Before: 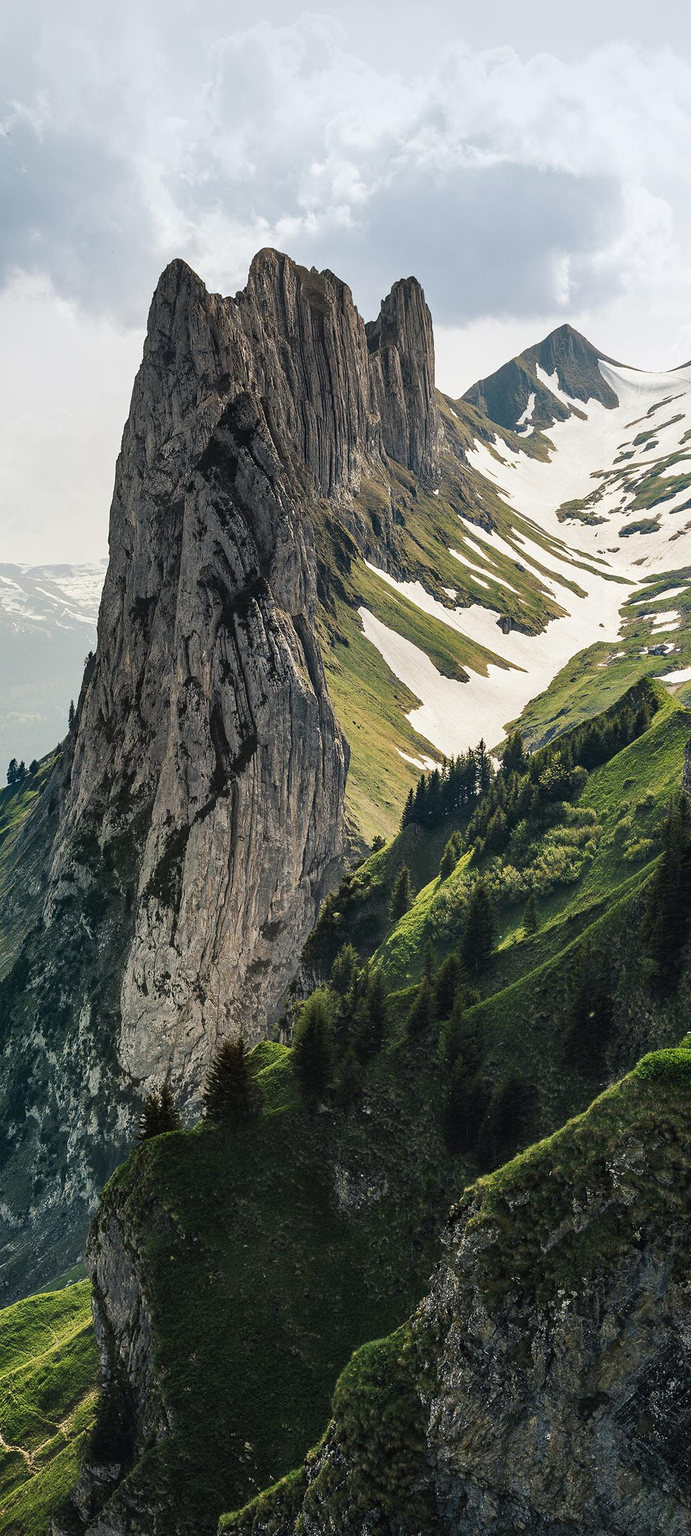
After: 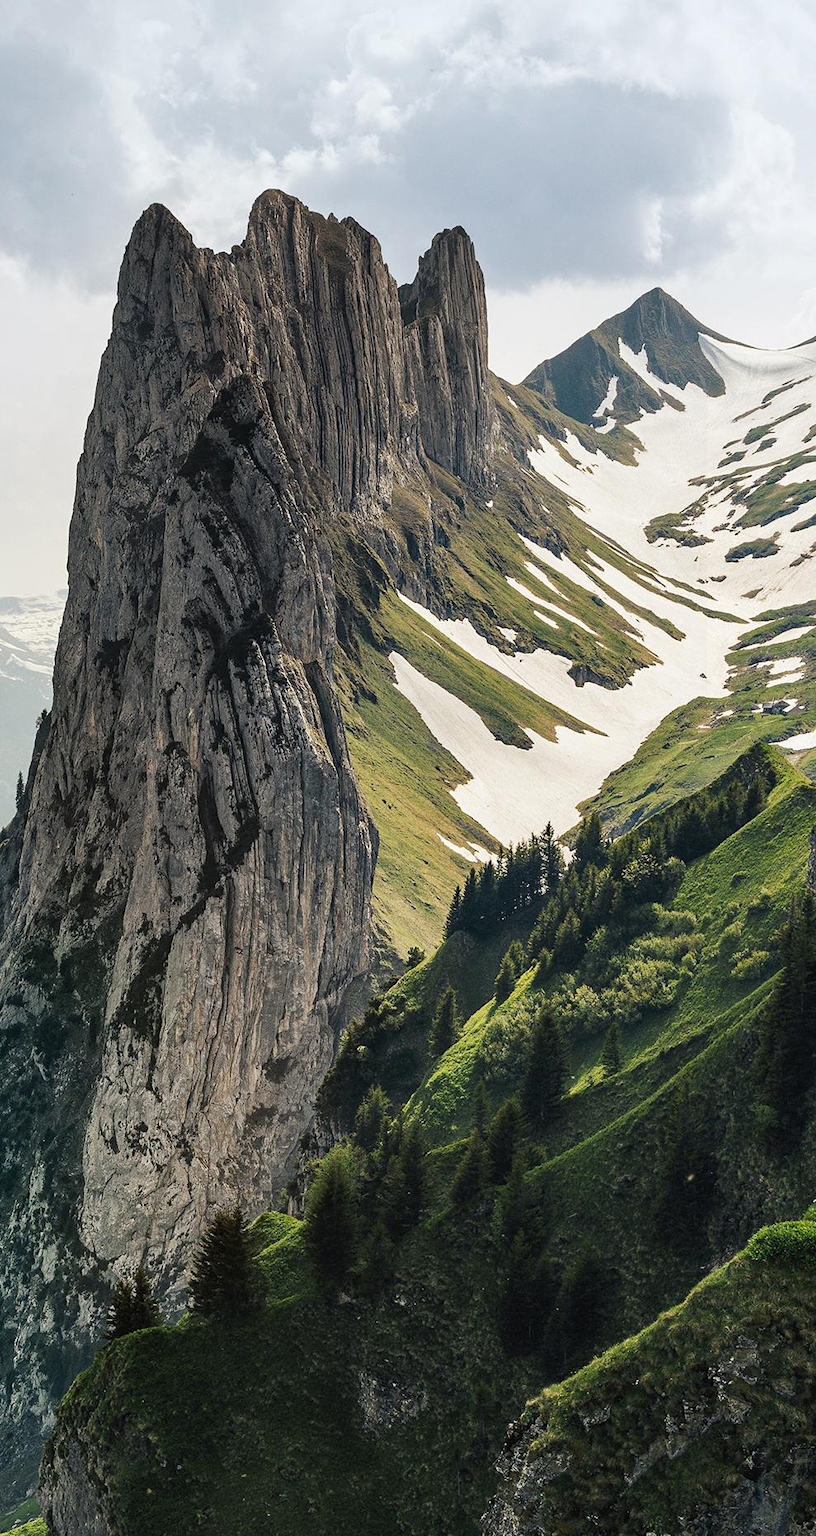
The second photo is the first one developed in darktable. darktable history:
exposure: compensate highlight preservation false
crop: left 8.155%, top 6.611%, bottom 15.385%
